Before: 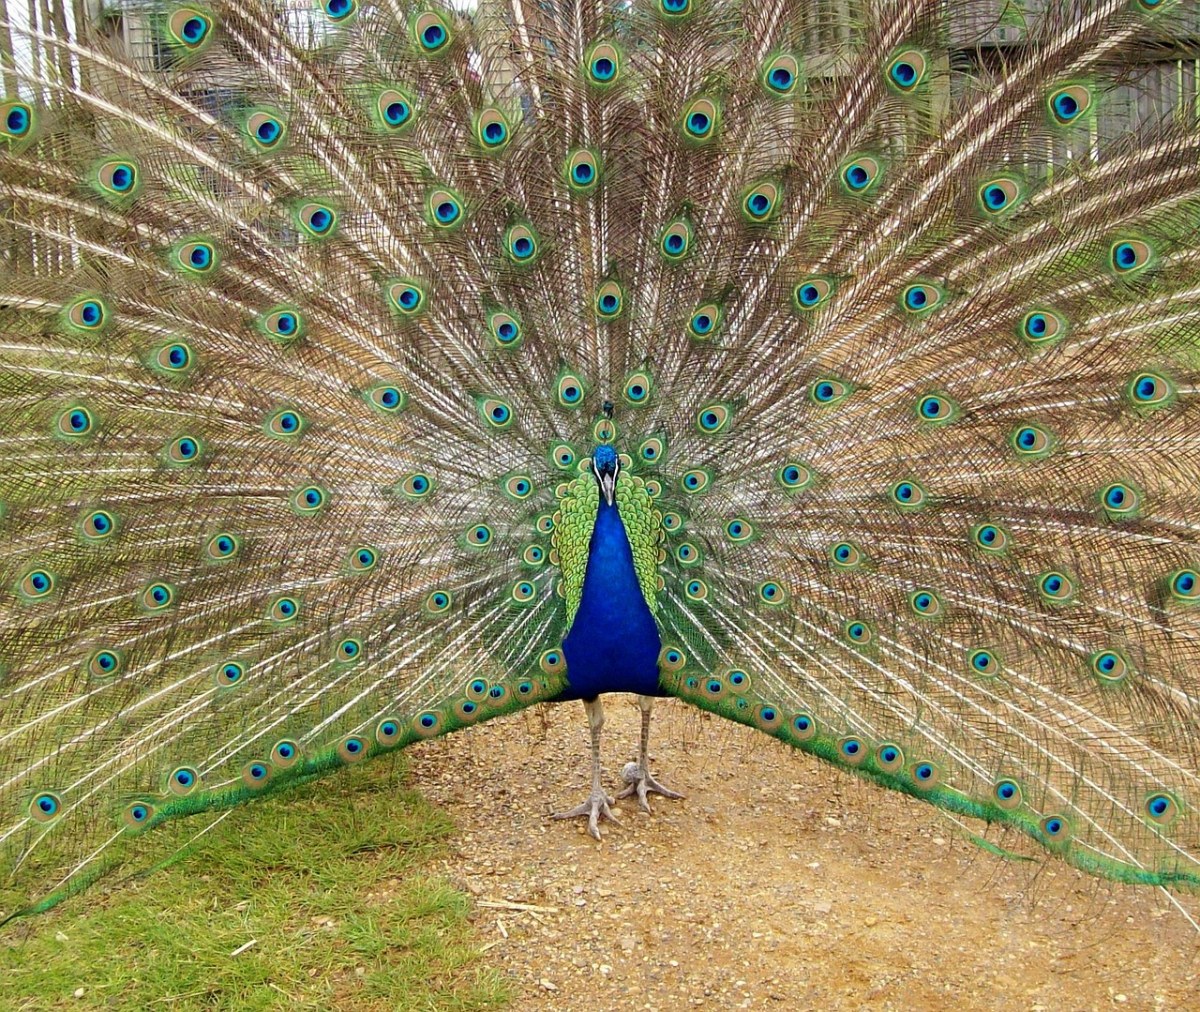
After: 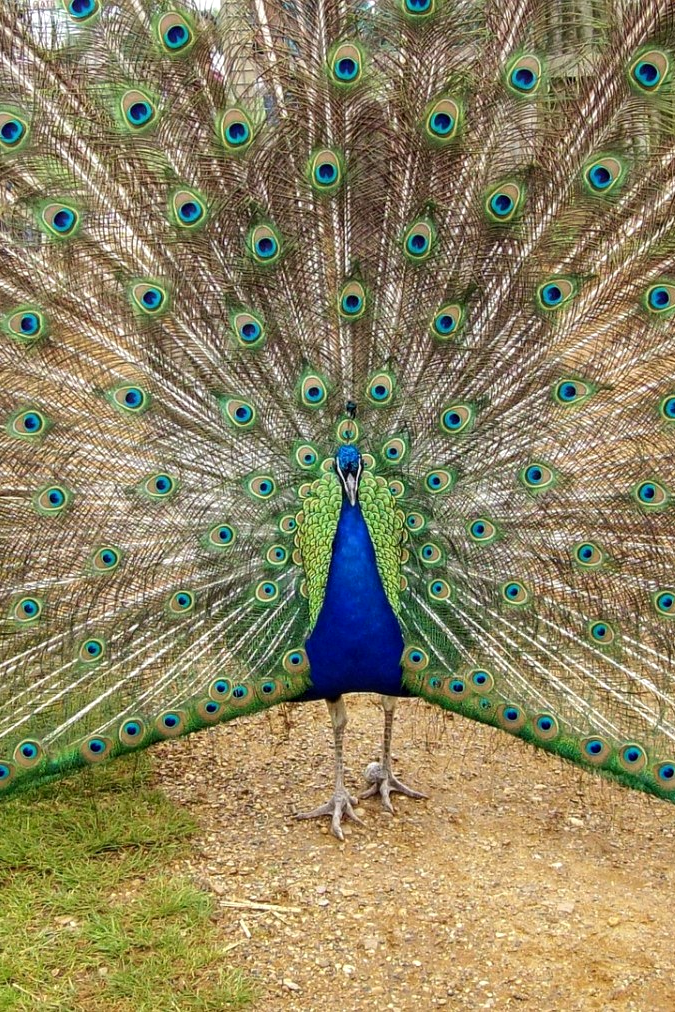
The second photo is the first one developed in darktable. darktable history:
crop: left 21.496%, right 22.254%
local contrast: on, module defaults
